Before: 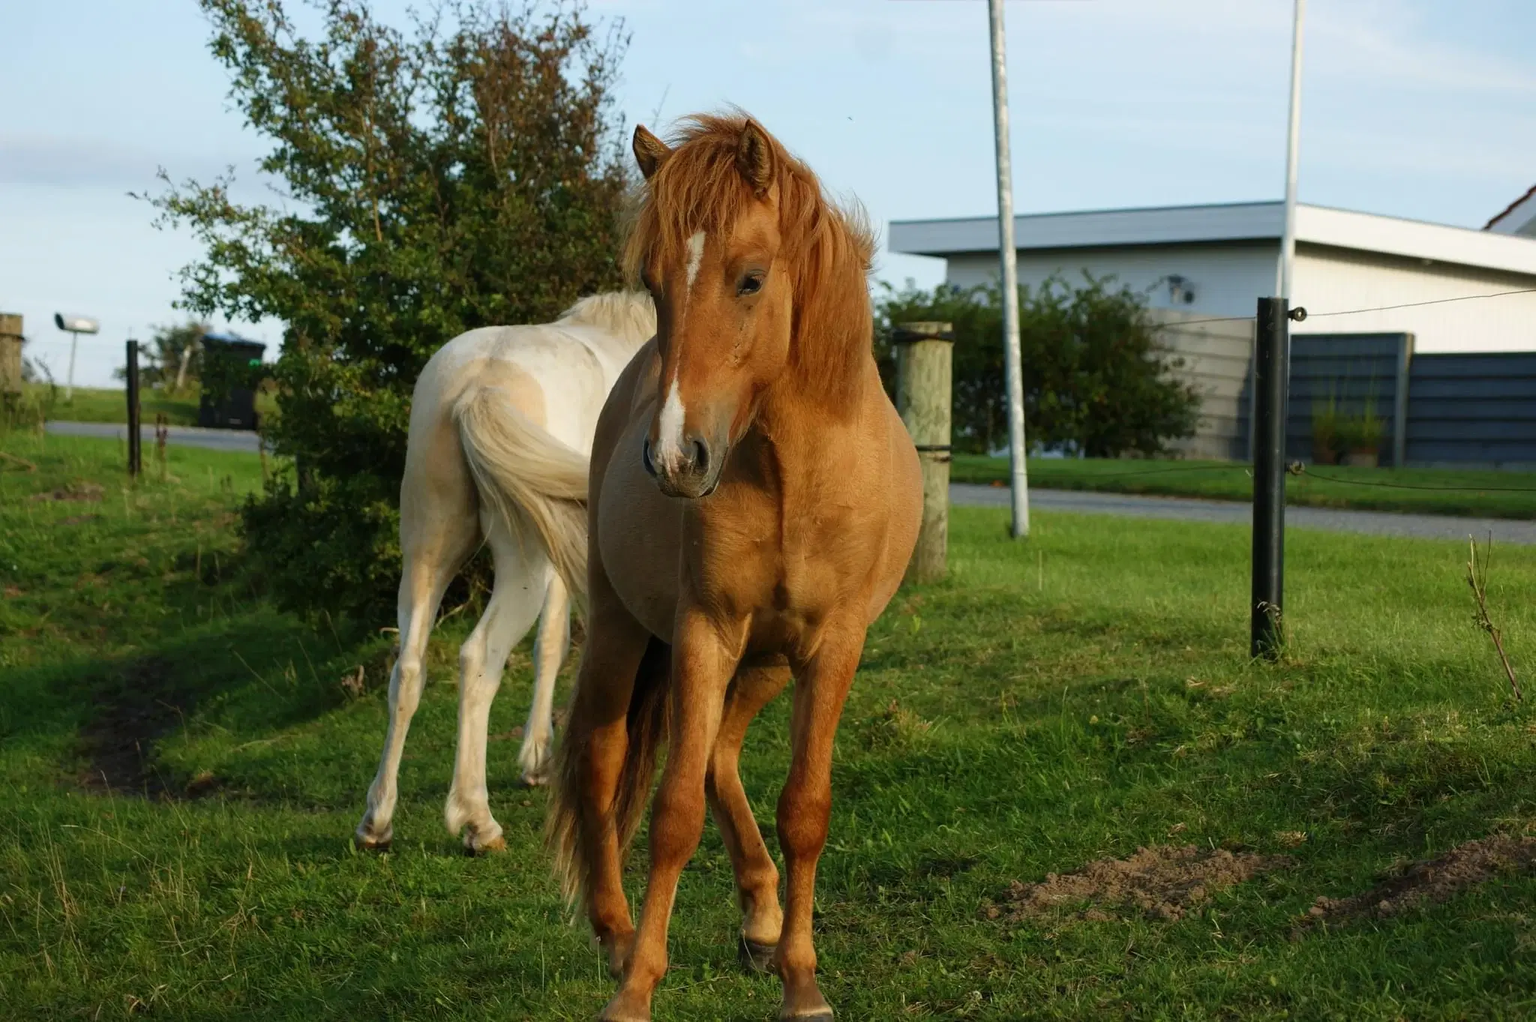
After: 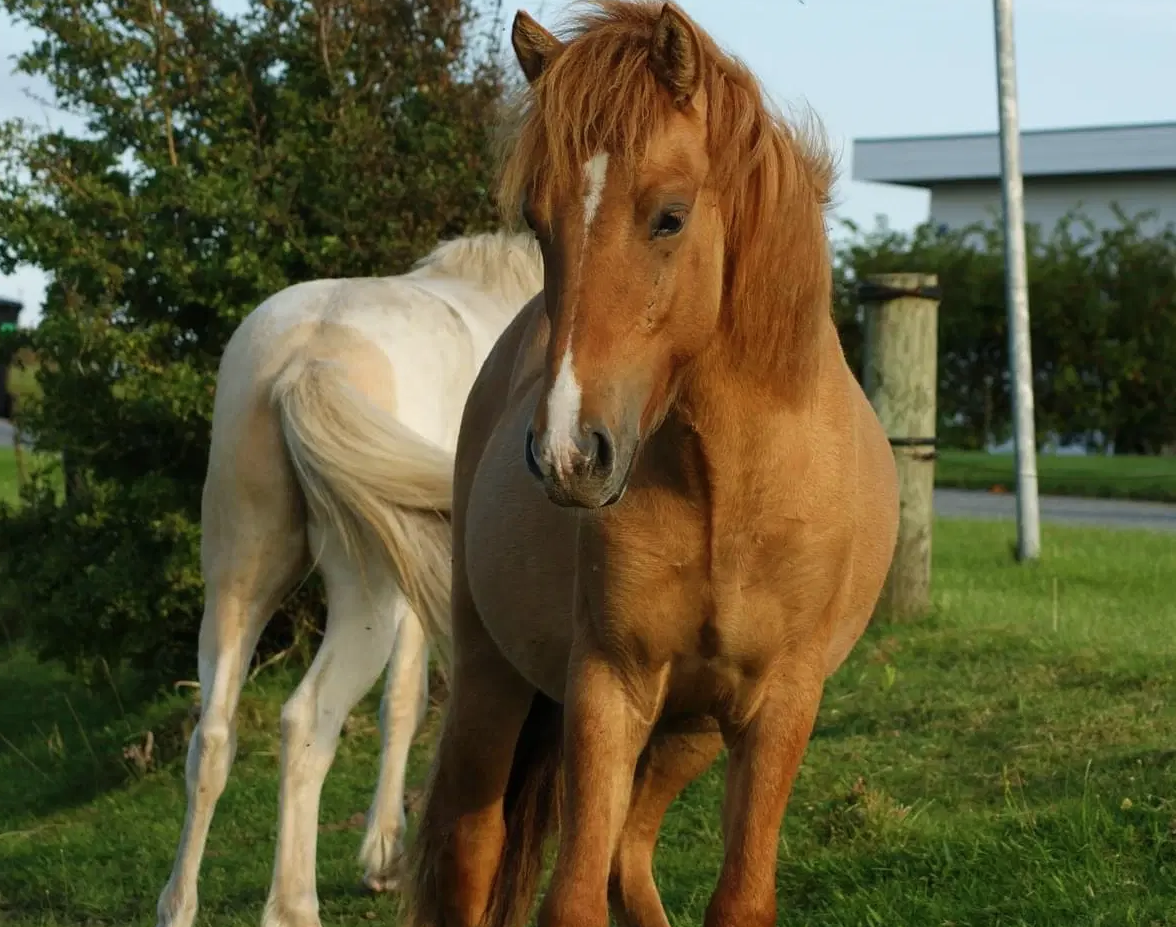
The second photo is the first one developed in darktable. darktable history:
crop: left 16.222%, top 11.455%, right 26.258%, bottom 20.479%
contrast brightness saturation: saturation -0.056
